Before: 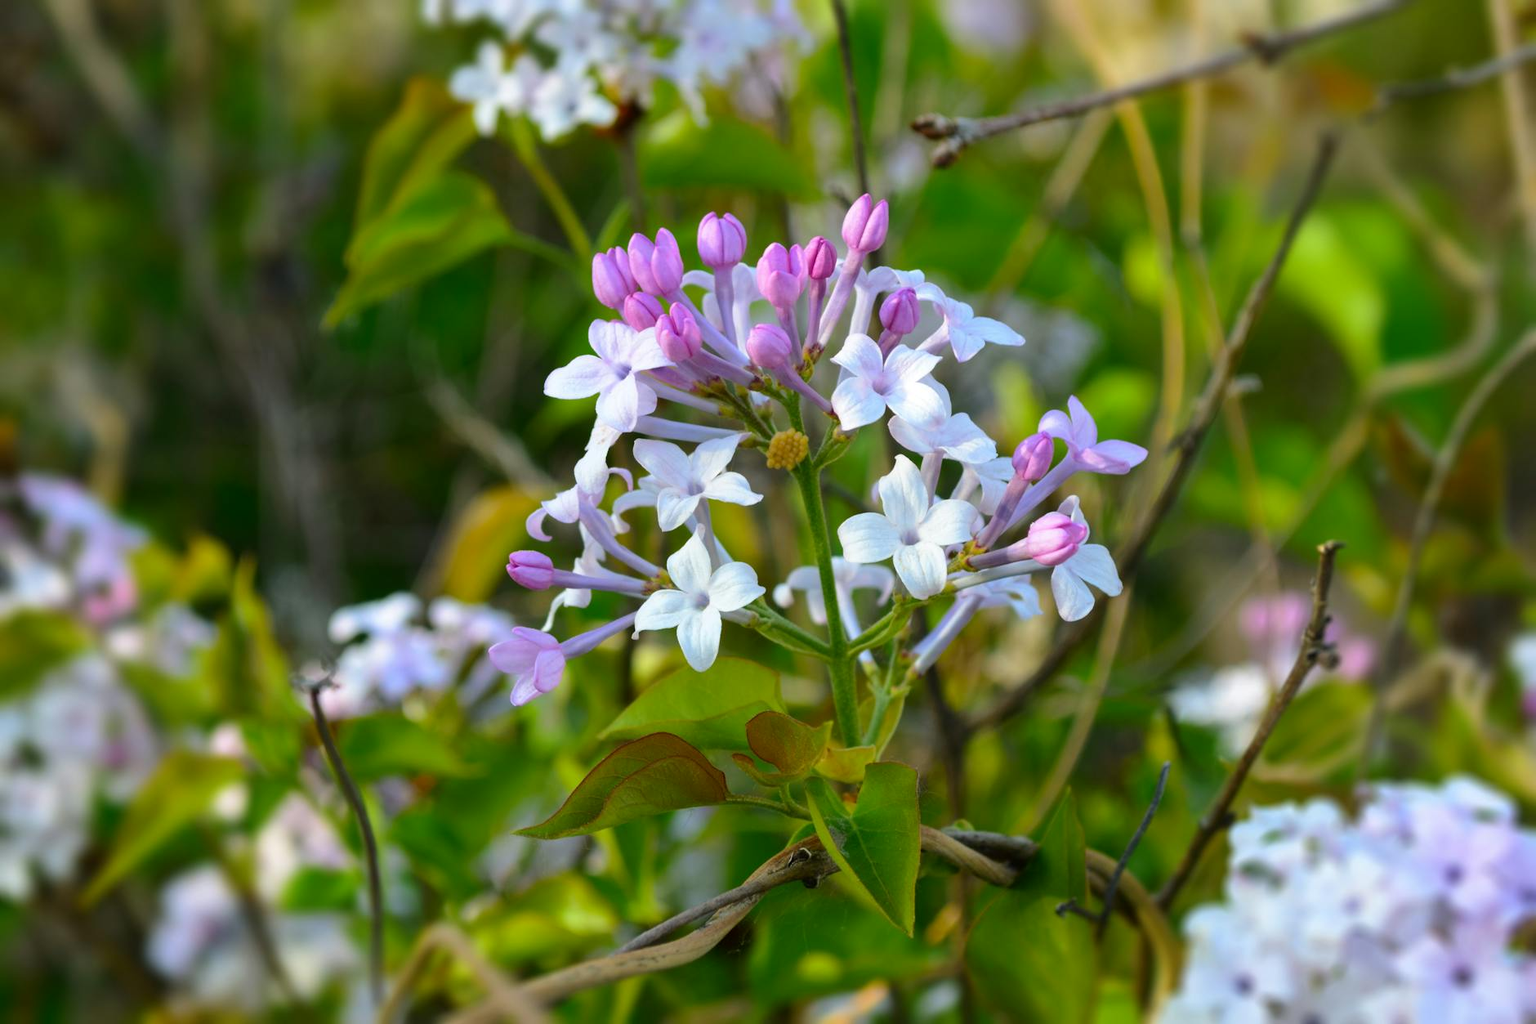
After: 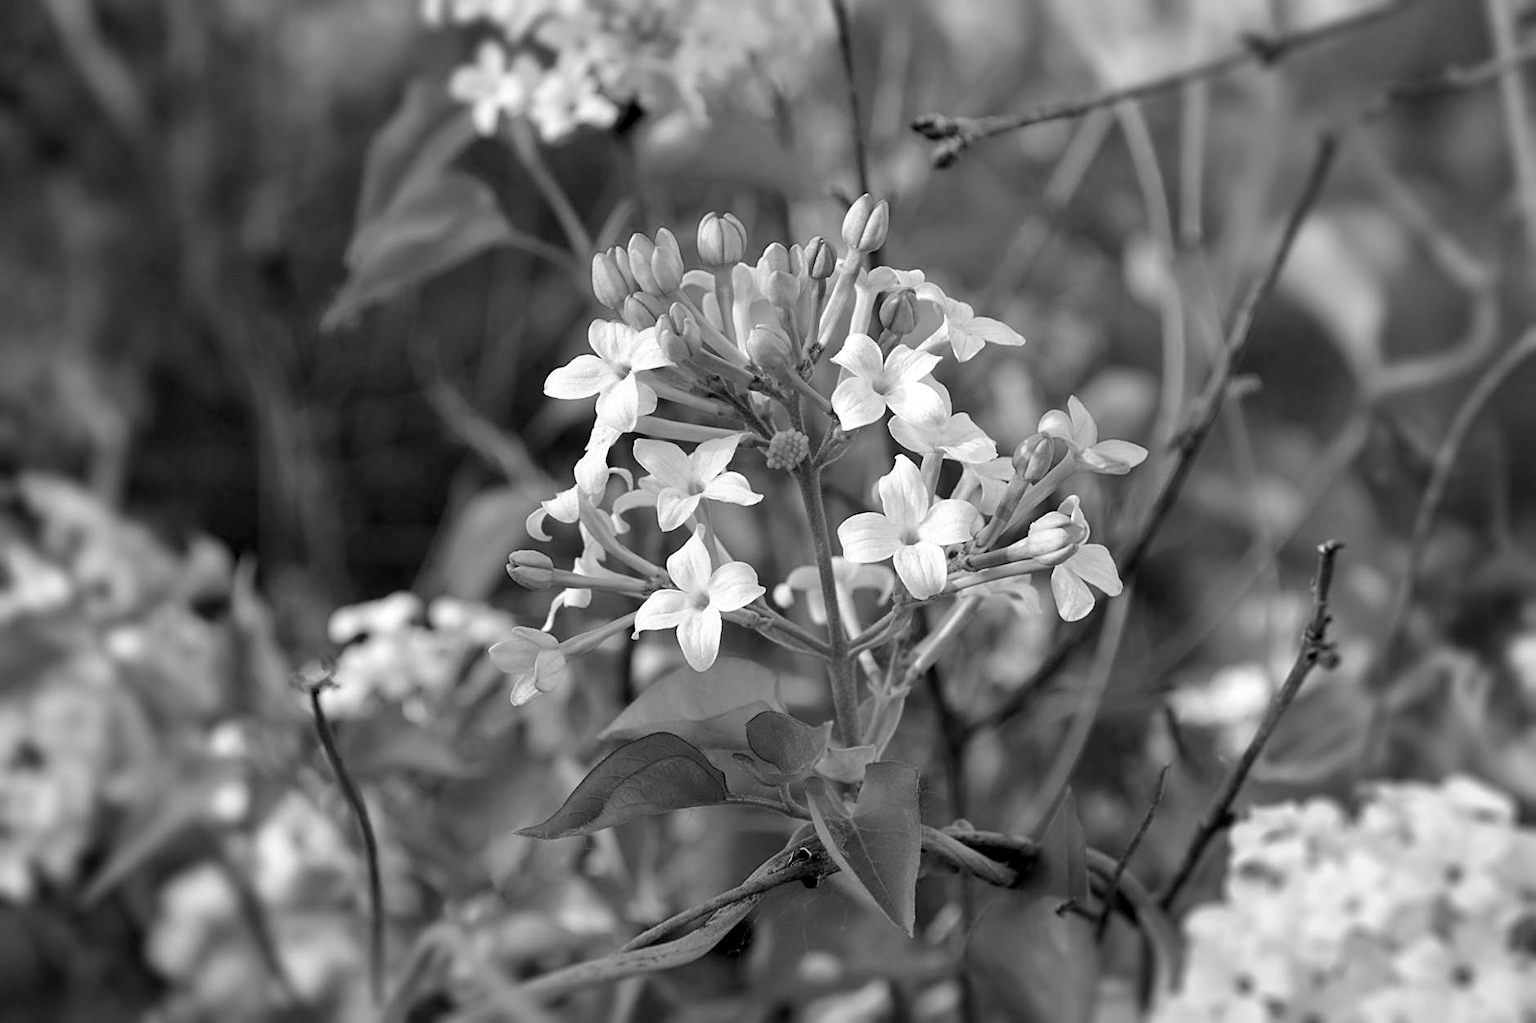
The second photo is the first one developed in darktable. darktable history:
tone equalizer: on, module defaults
velvia: on, module defaults
color zones: curves: ch0 [(0, 0.6) (0.129, 0.585) (0.193, 0.596) (0.429, 0.5) (0.571, 0.5) (0.714, 0.5) (0.857, 0.5) (1, 0.6)]; ch1 [(0, 0.453) (0.112, 0.245) (0.213, 0.252) (0.429, 0.233) (0.571, 0.231) (0.683, 0.242) (0.857, 0.296) (1, 0.453)]
exposure: black level correction 0.007, exposure 0.093 EV, compensate highlight preservation false
contrast brightness saturation: saturation -1
sharpen: on, module defaults
